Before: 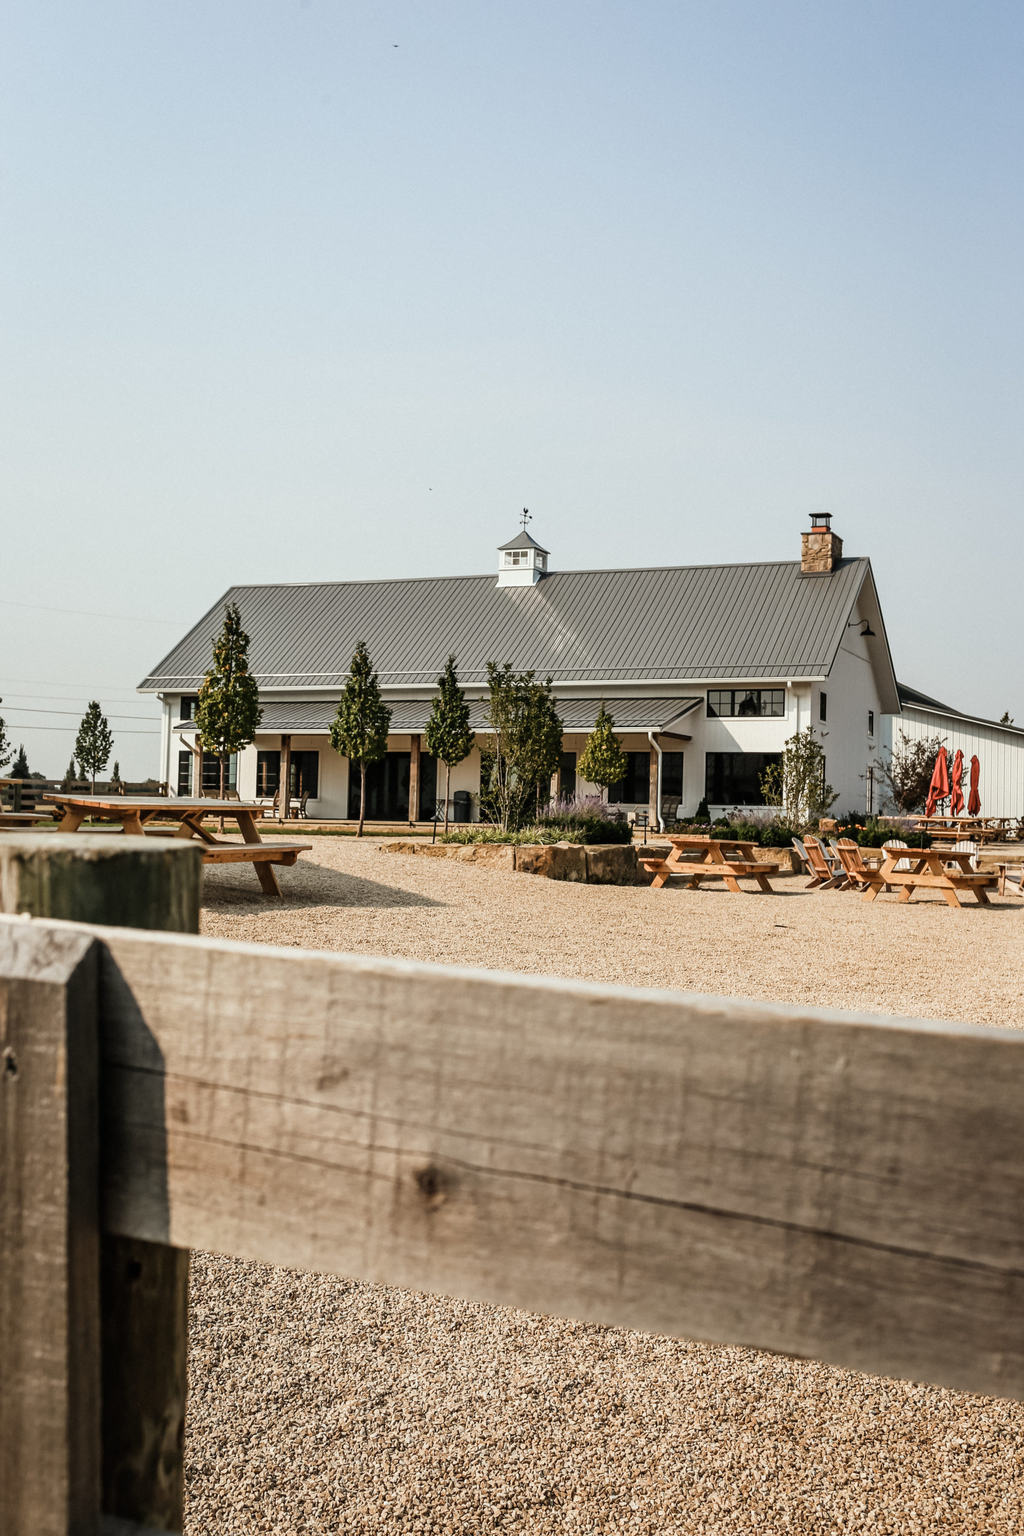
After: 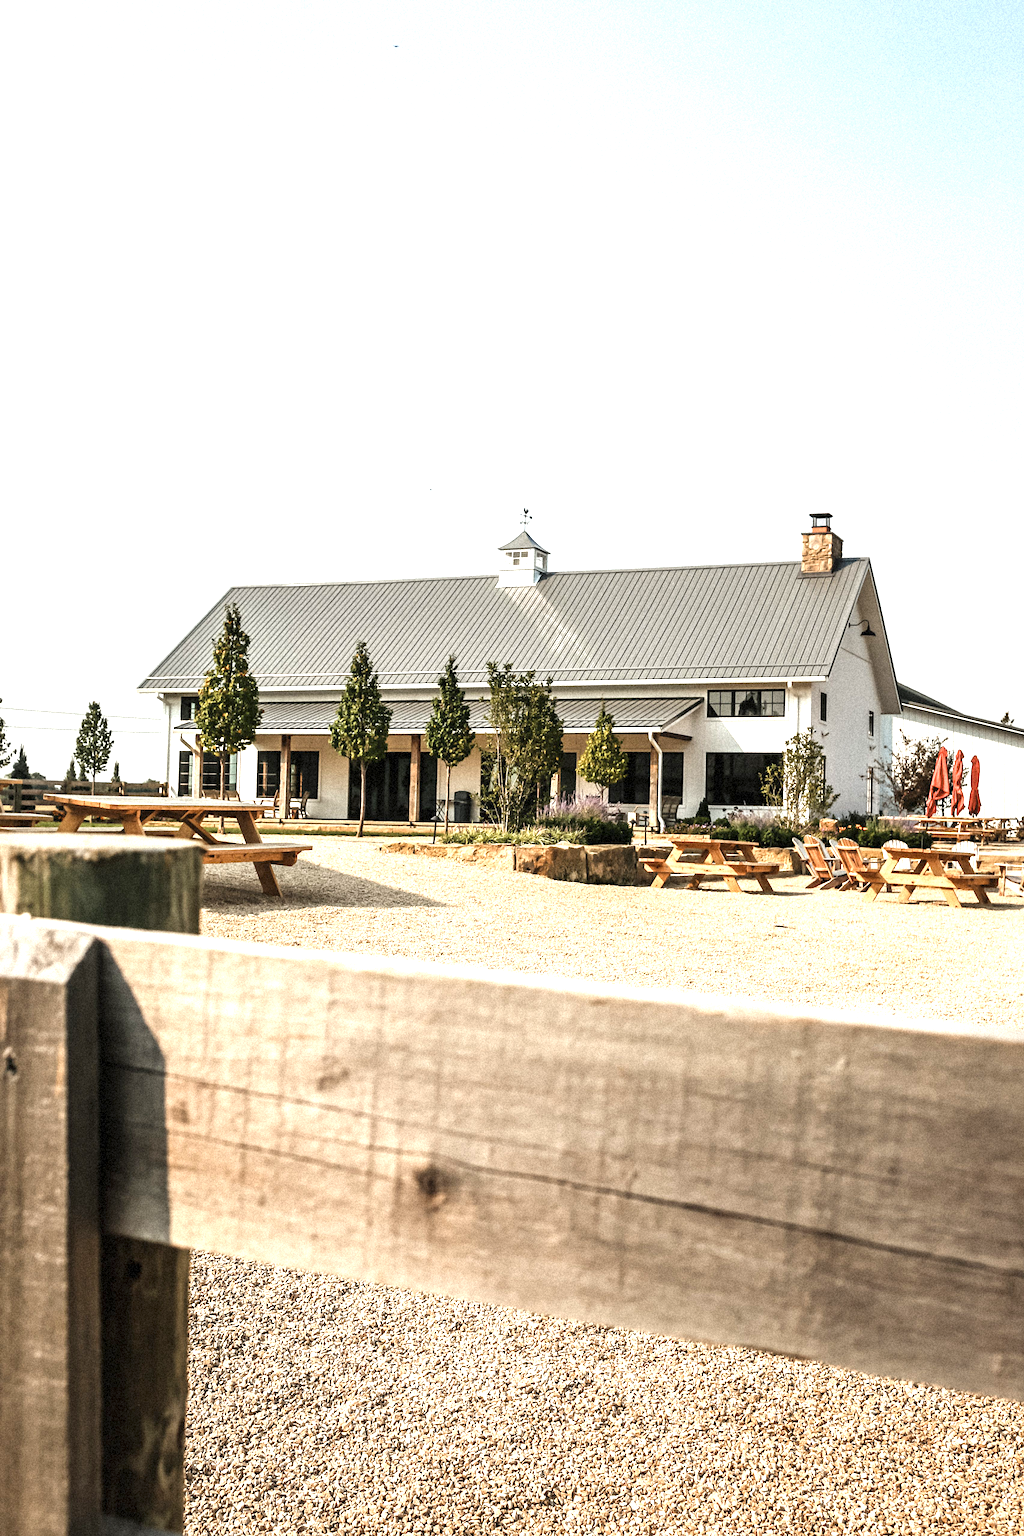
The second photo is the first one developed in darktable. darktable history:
grain: strength 35%, mid-tones bias 0%
color correction: saturation 0.98
exposure: black level correction 0, exposure 1.1 EV, compensate highlight preservation false
